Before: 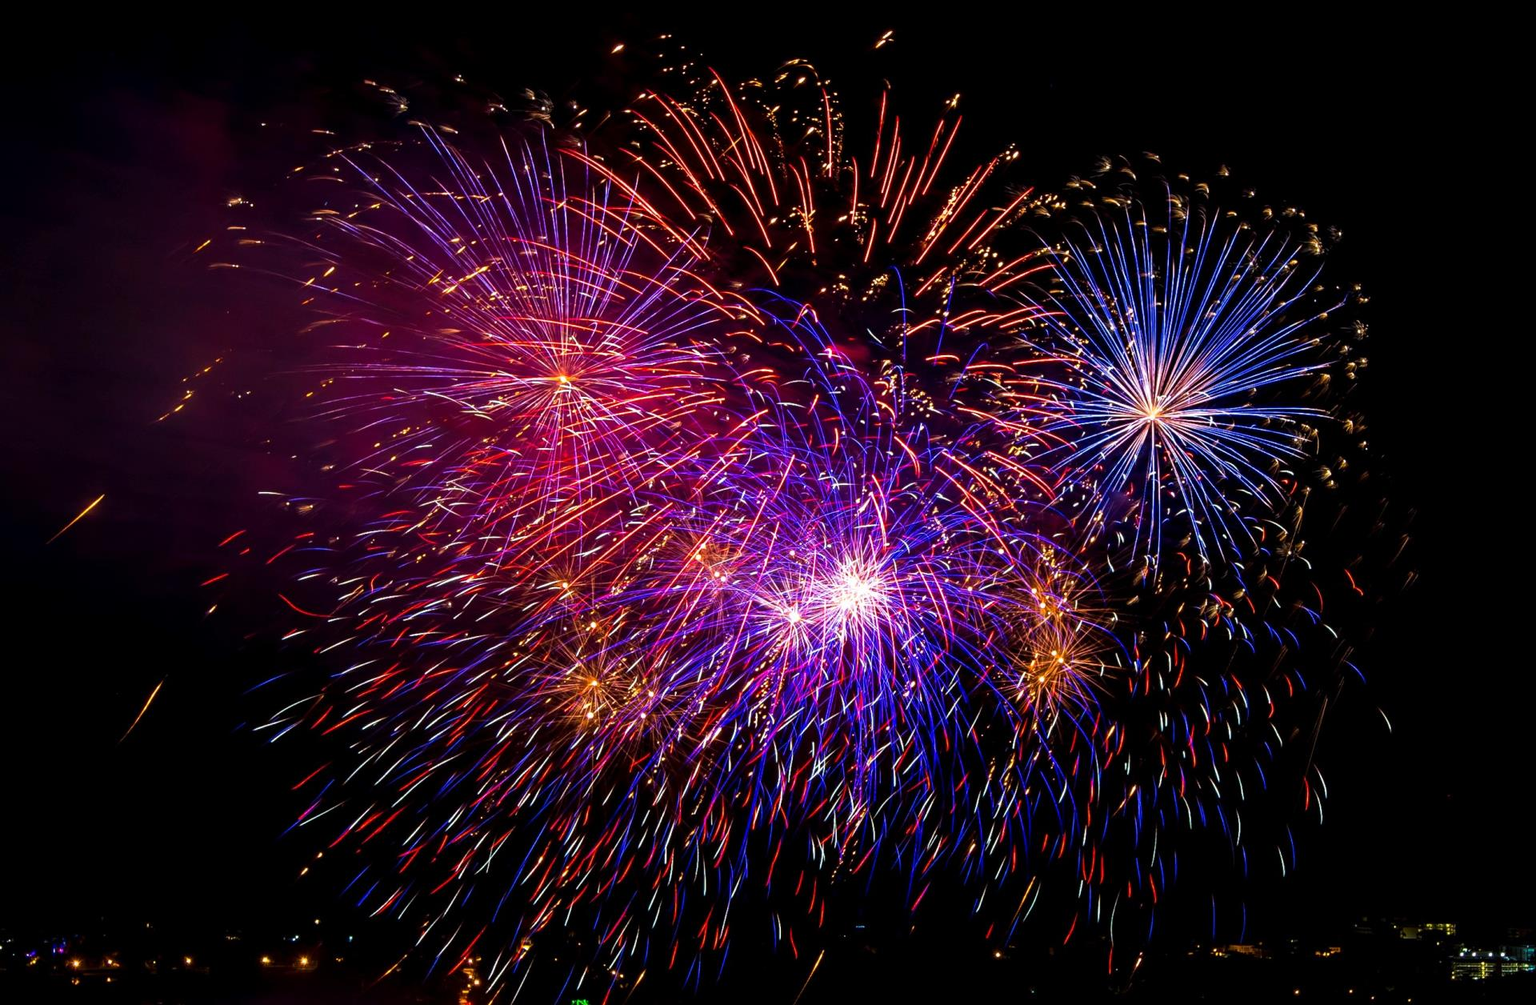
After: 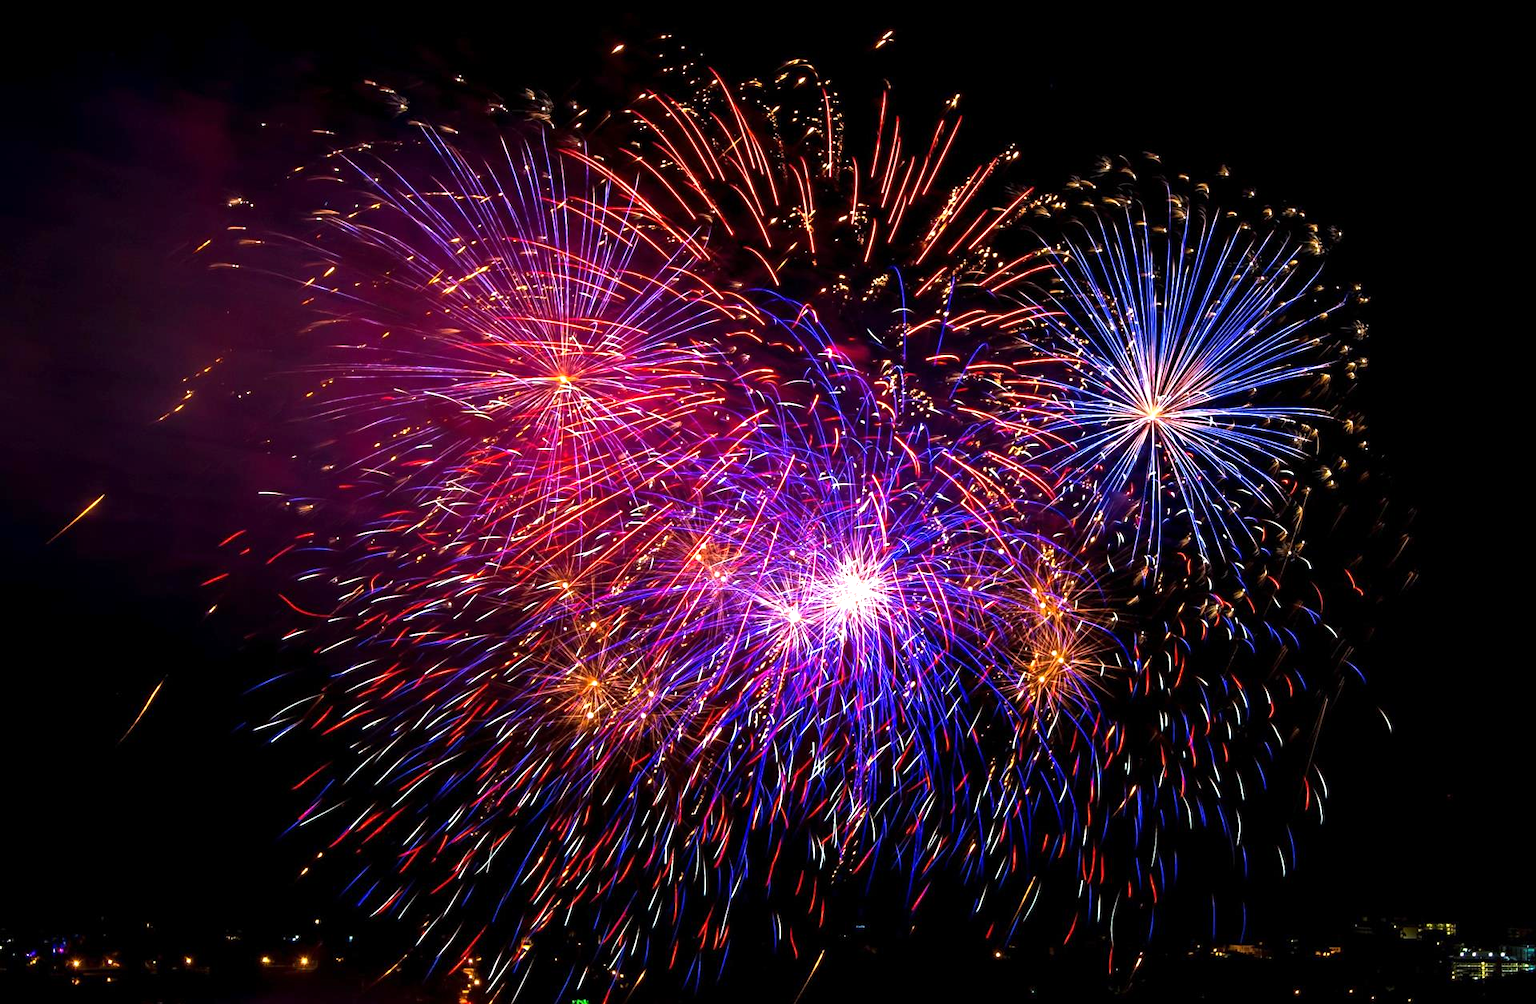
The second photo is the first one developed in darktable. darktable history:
exposure: exposure 0.508 EV, compensate highlight preservation false
